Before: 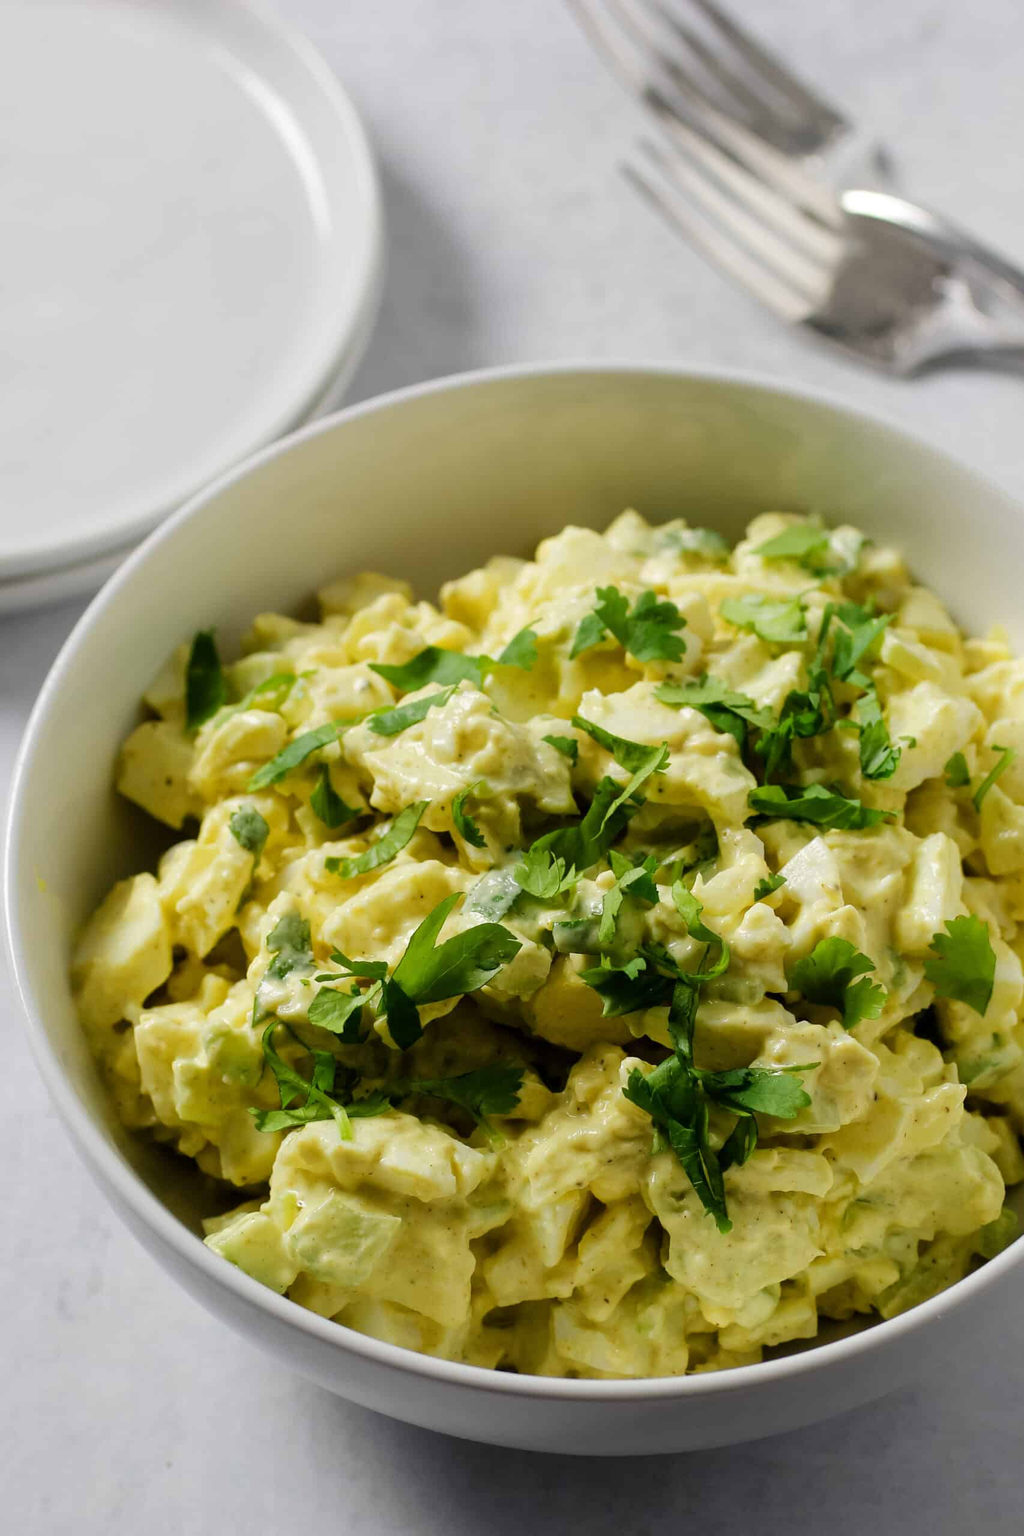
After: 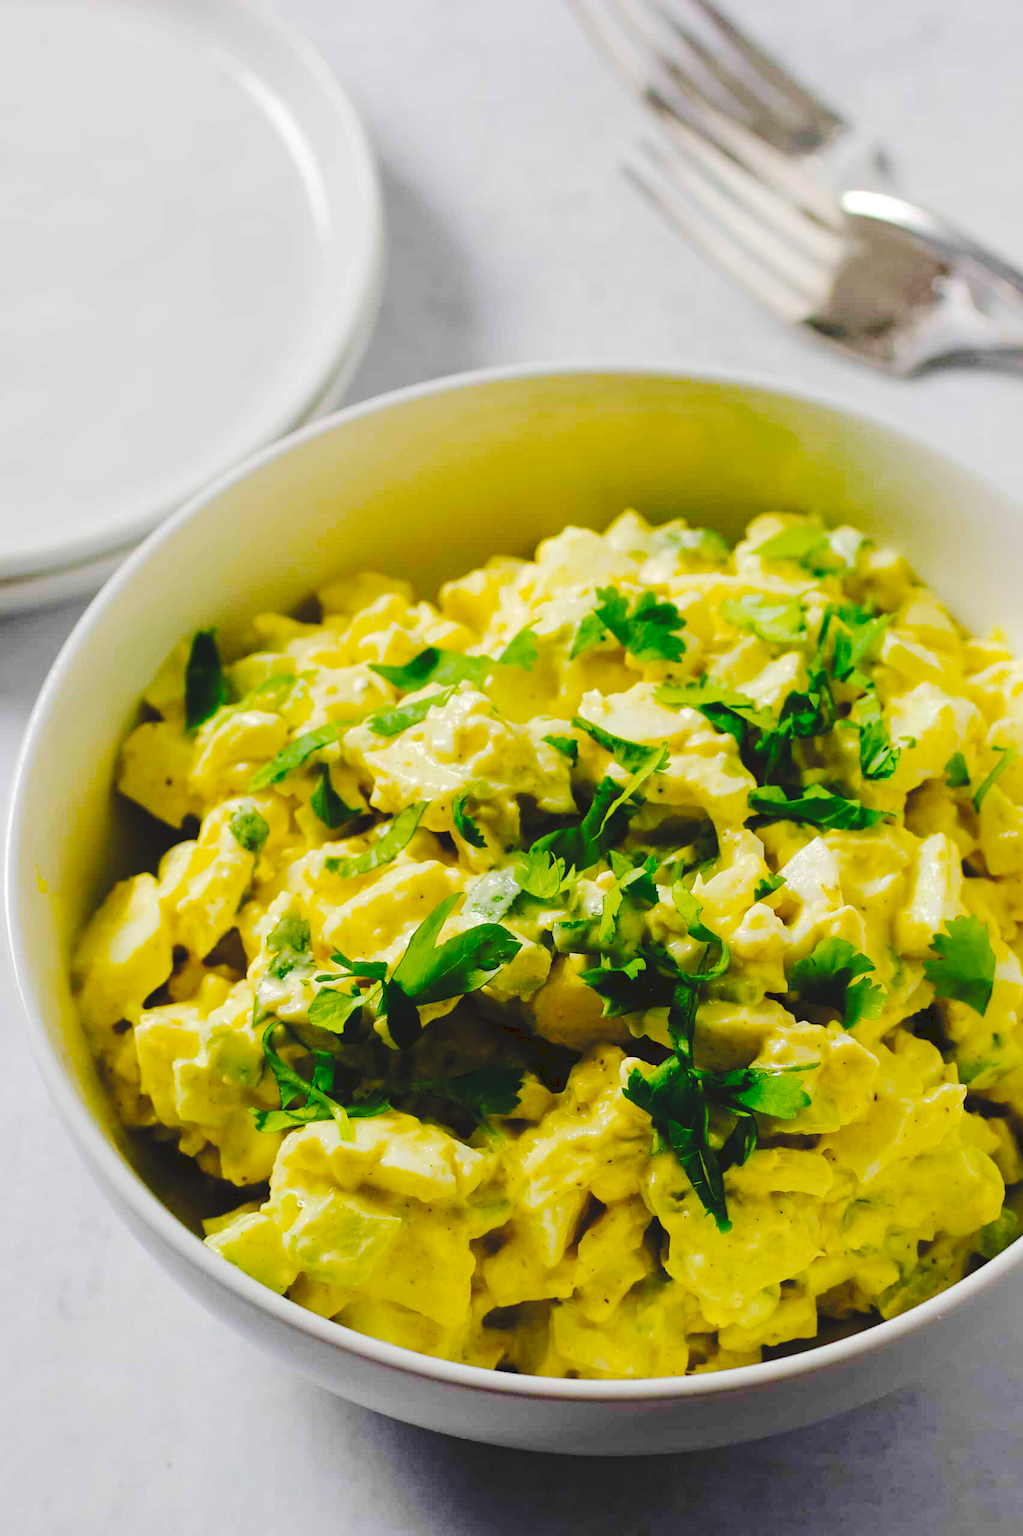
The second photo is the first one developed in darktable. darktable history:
color balance rgb: perceptual saturation grading › global saturation 20%, global vibrance 20%
tone curve: curves: ch0 [(0, 0) (0.003, 0.096) (0.011, 0.097) (0.025, 0.096) (0.044, 0.099) (0.069, 0.109) (0.1, 0.129) (0.136, 0.149) (0.177, 0.176) (0.224, 0.22) (0.277, 0.288) (0.335, 0.385) (0.399, 0.49) (0.468, 0.581) (0.543, 0.661) (0.623, 0.729) (0.709, 0.79) (0.801, 0.849) (0.898, 0.912) (1, 1)], preserve colors none
haze removal: compatibility mode true, adaptive false
